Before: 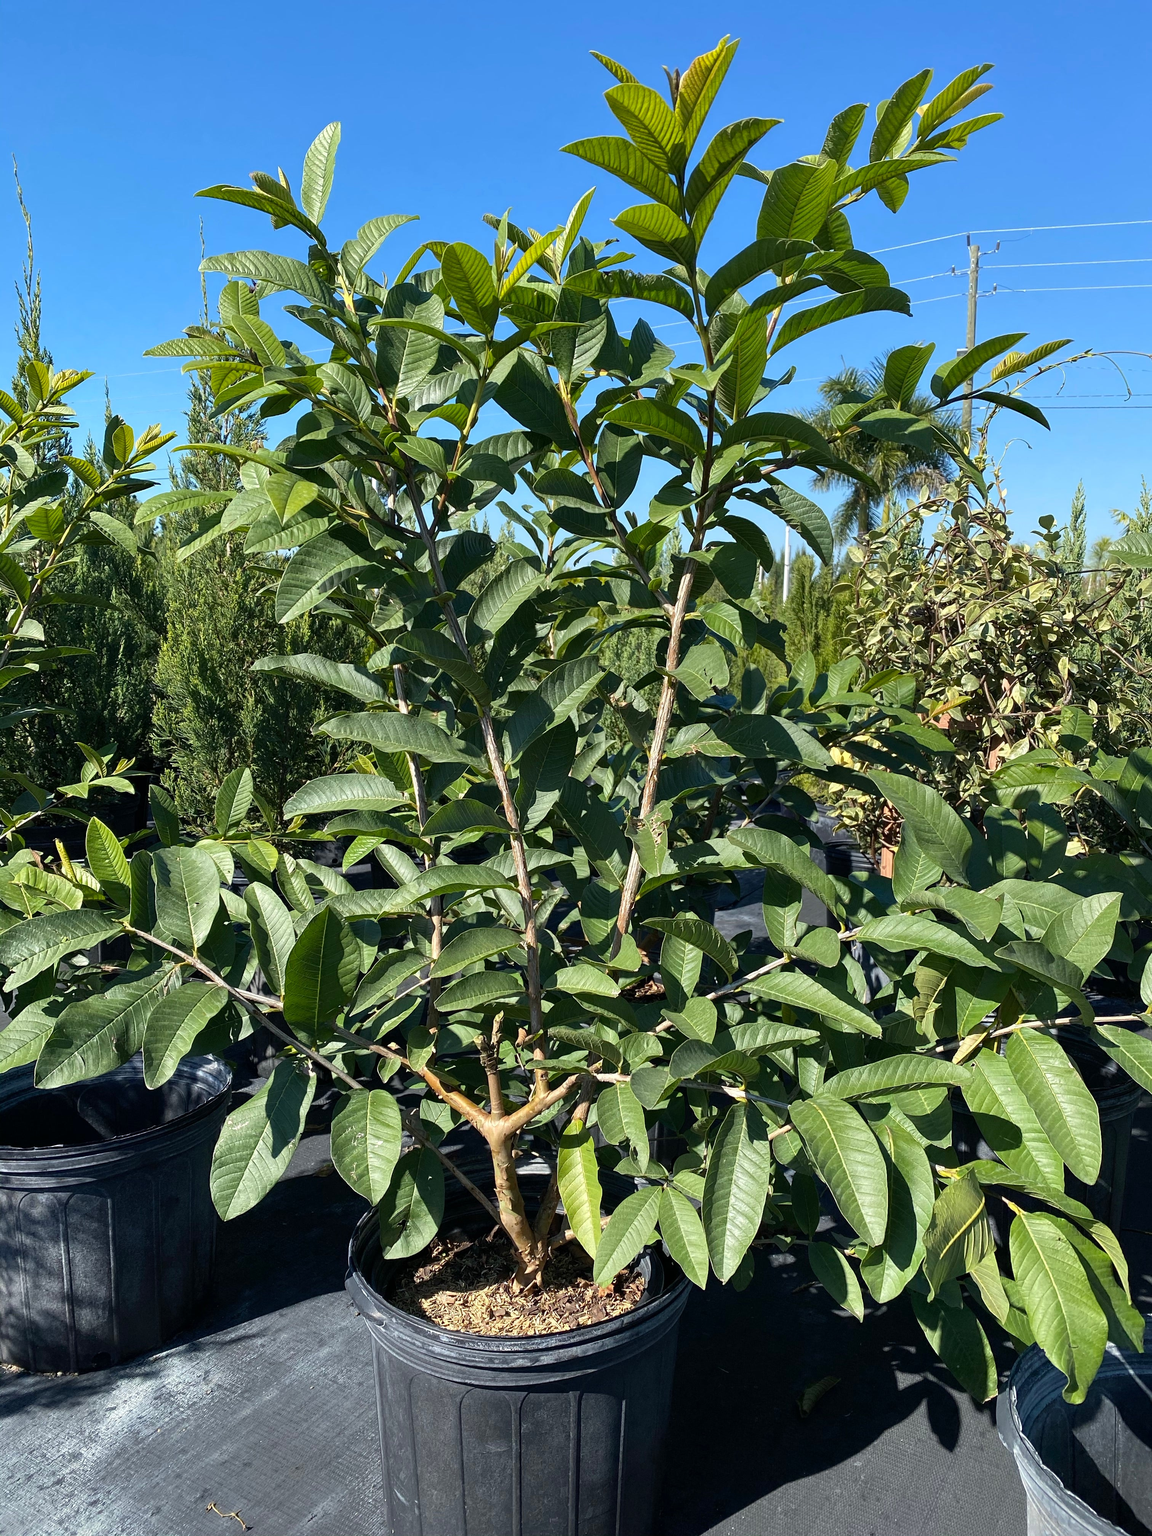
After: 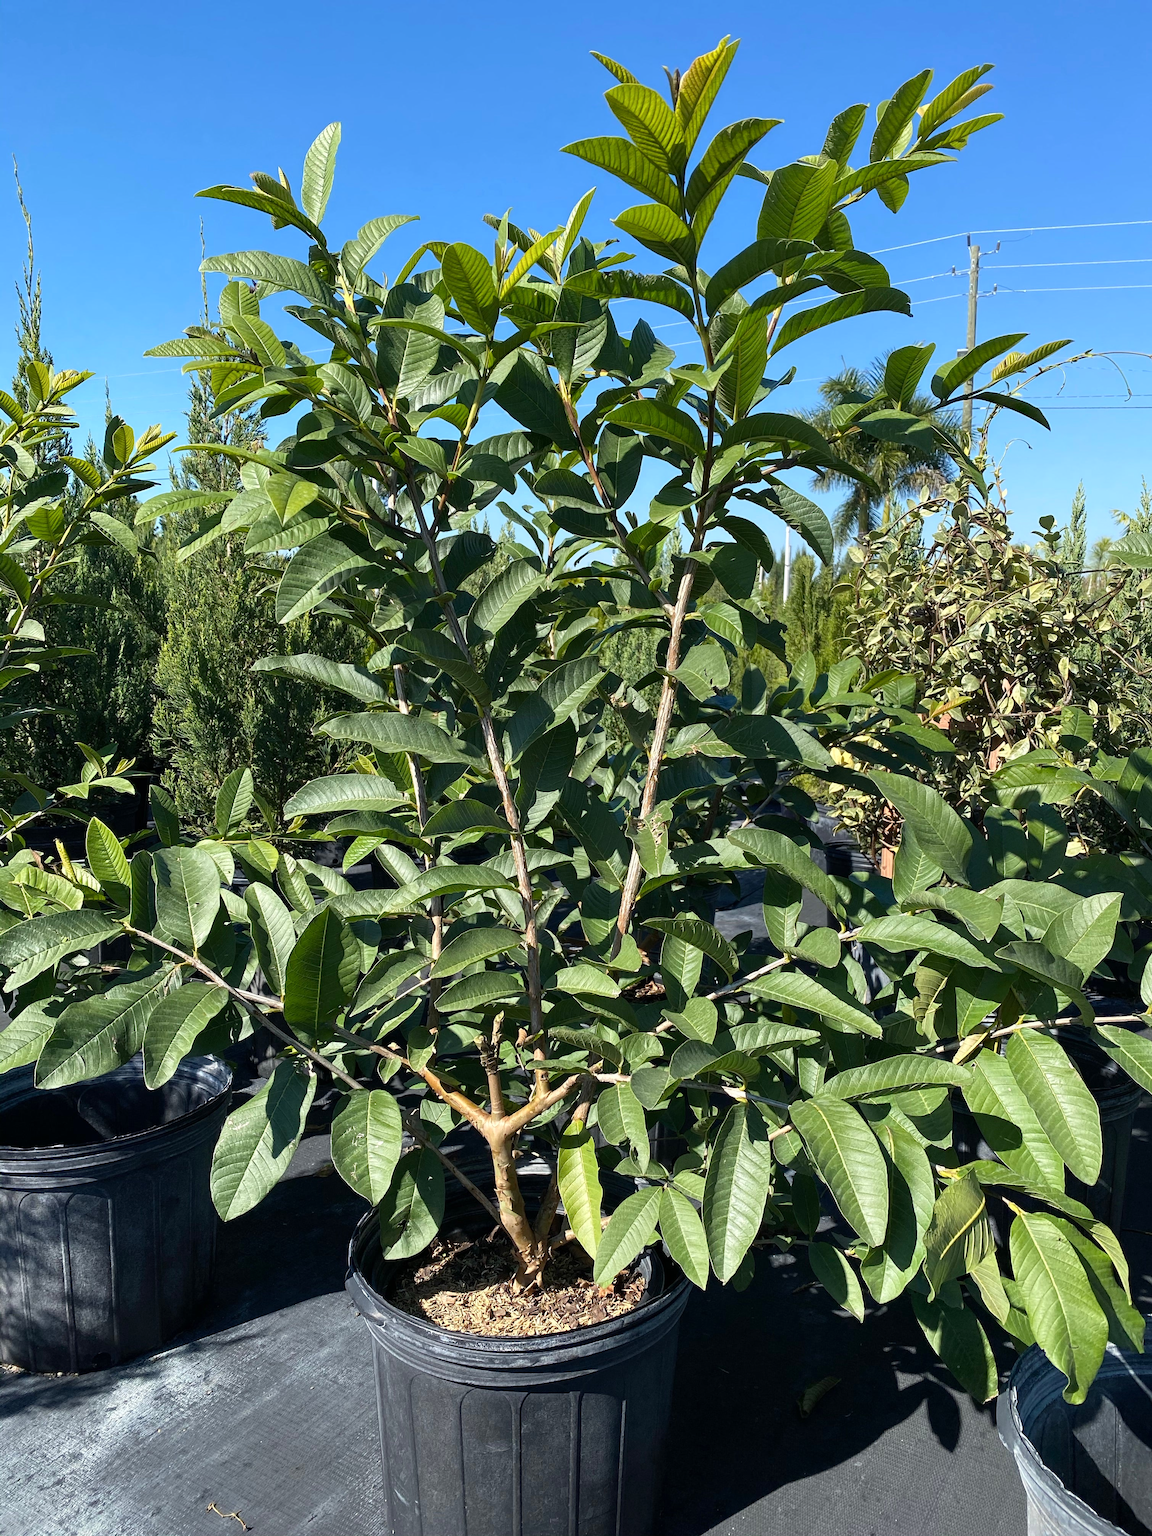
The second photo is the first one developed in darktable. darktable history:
levels: levels [0, 0.499, 1]
shadows and highlights: shadows 0, highlights 40
